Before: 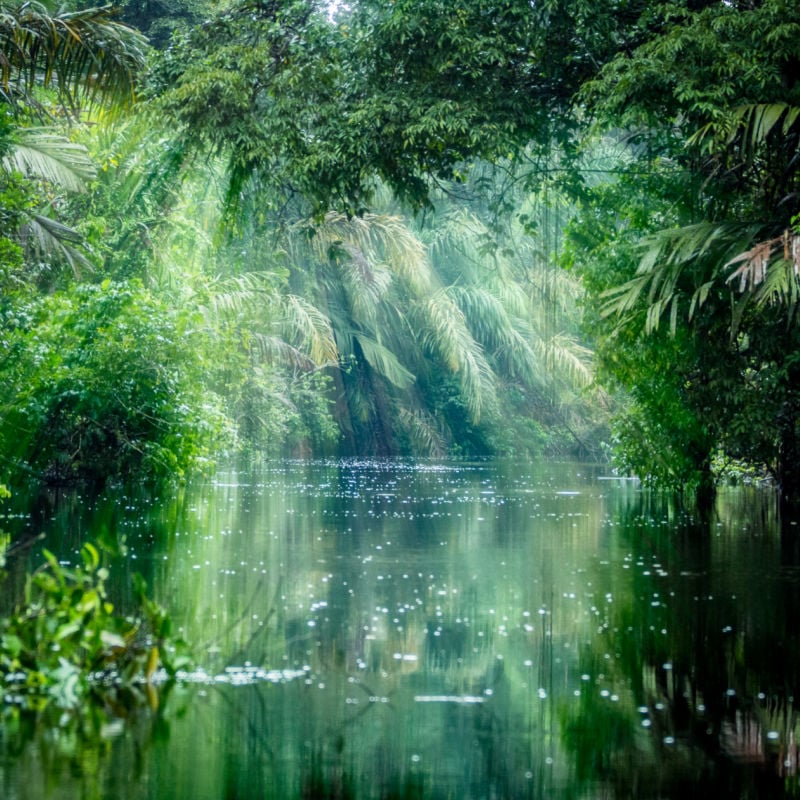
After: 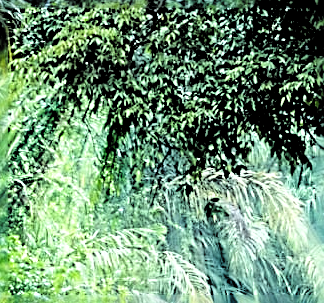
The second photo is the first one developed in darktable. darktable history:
crop: left 15.452%, top 5.459%, right 43.956%, bottom 56.62%
exposure: exposure -0.177 EV, compensate highlight preservation false
filmic rgb: middle gray luminance 13.55%, black relative exposure -1.97 EV, white relative exposure 3.1 EV, threshold 6 EV, target black luminance 0%, hardness 1.79, latitude 59.23%, contrast 1.728, highlights saturation mix 5%, shadows ↔ highlights balance -37.52%, add noise in highlights 0, color science v3 (2019), use custom middle-gray values true, iterations of high-quality reconstruction 0, contrast in highlights soft, enable highlight reconstruction true
sharpen: radius 3.158, amount 1.731
white balance: red 0.988, blue 1.017
